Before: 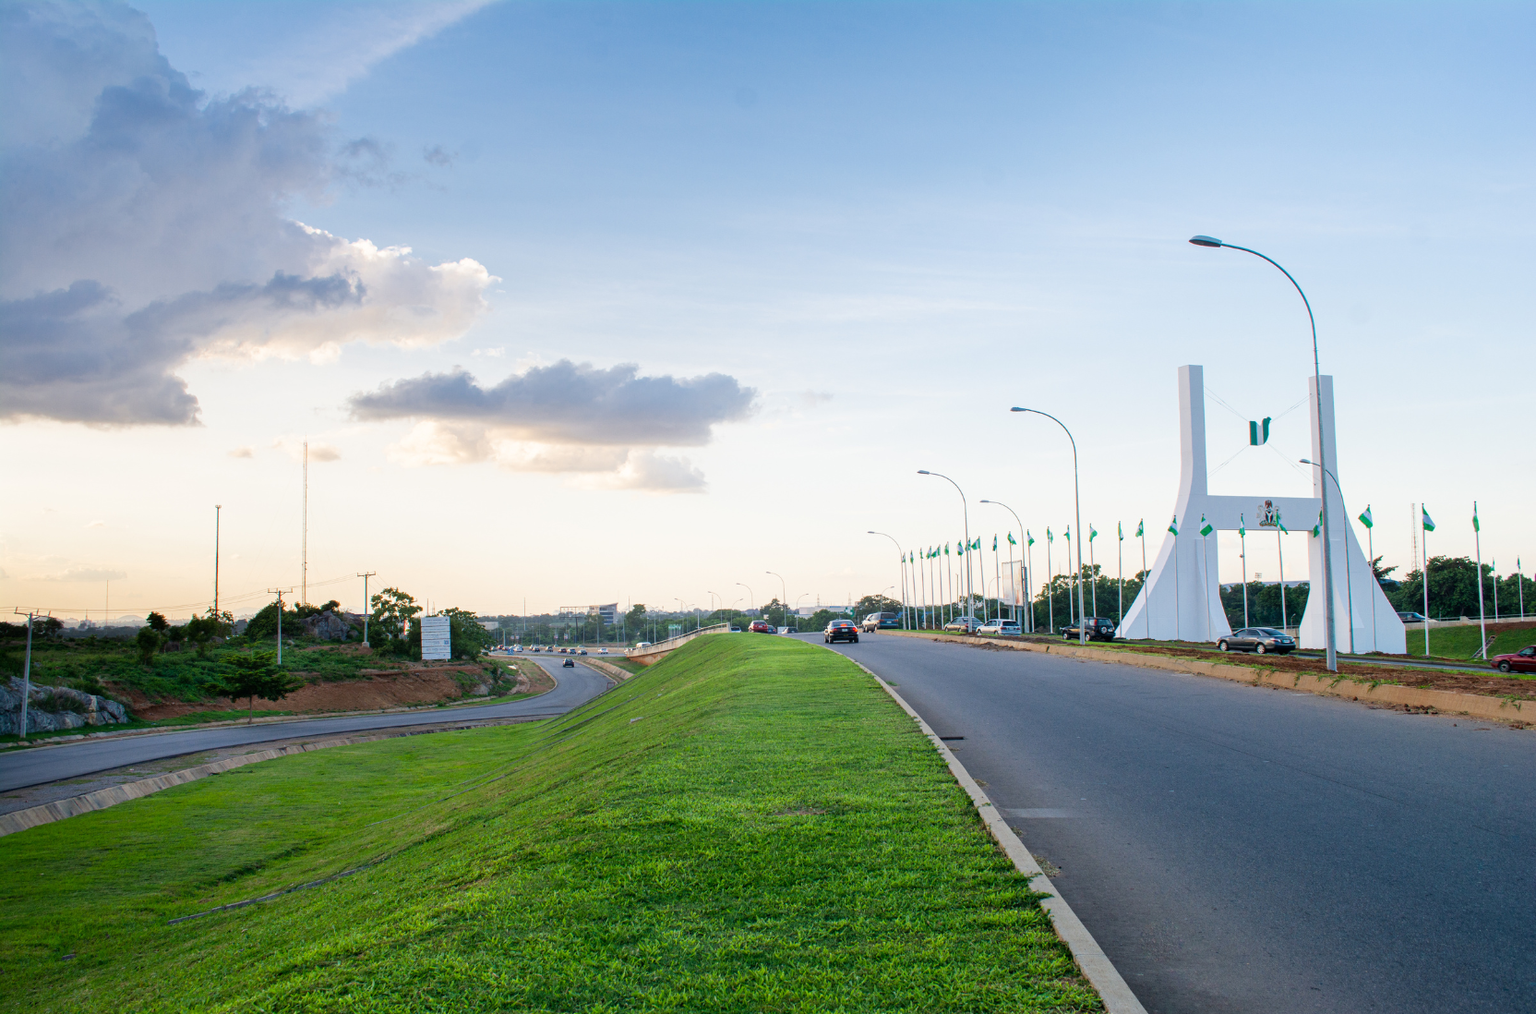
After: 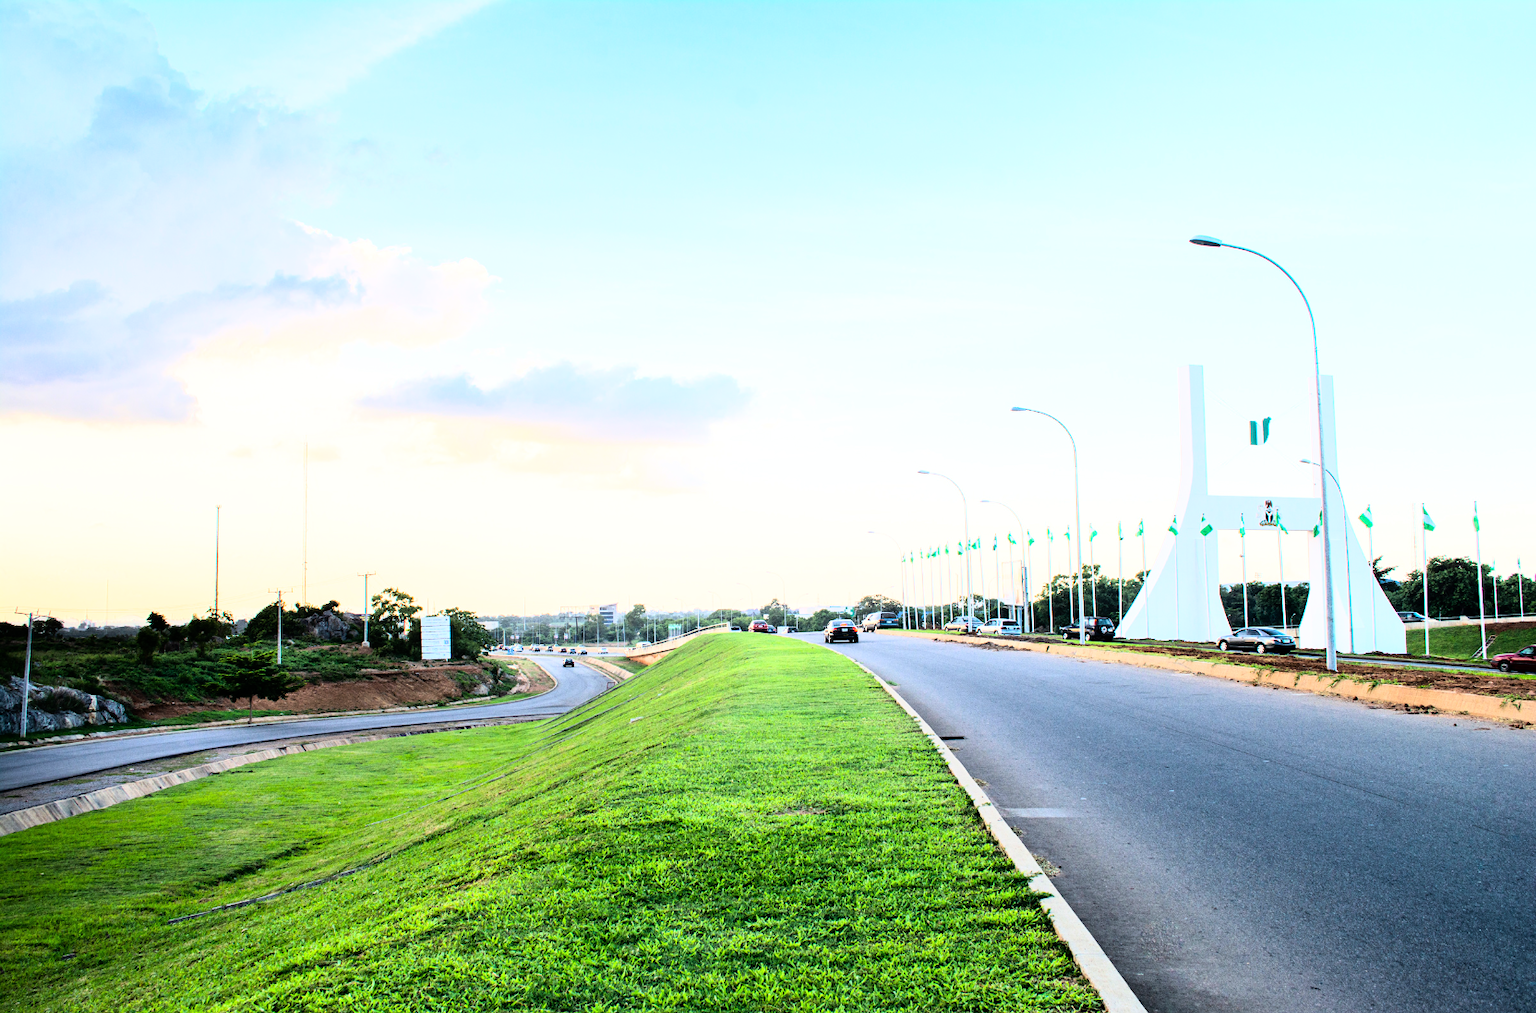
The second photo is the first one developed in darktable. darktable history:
rgb curve: curves: ch0 [(0, 0) (0.21, 0.15) (0.24, 0.21) (0.5, 0.75) (0.75, 0.96) (0.89, 0.99) (1, 1)]; ch1 [(0, 0.02) (0.21, 0.13) (0.25, 0.2) (0.5, 0.67) (0.75, 0.9) (0.89, 0.97) (1, 1)]; ch2 [(0, 0.02) (0.21, 0.13) (0.25, 0.2) (0.5, 0.67) (0.75, 0.9) (0.89, 0.97) (1, 1)], compensate middle gray true
exposure: exposure 0.15 EV, compensate highlight preservation false
